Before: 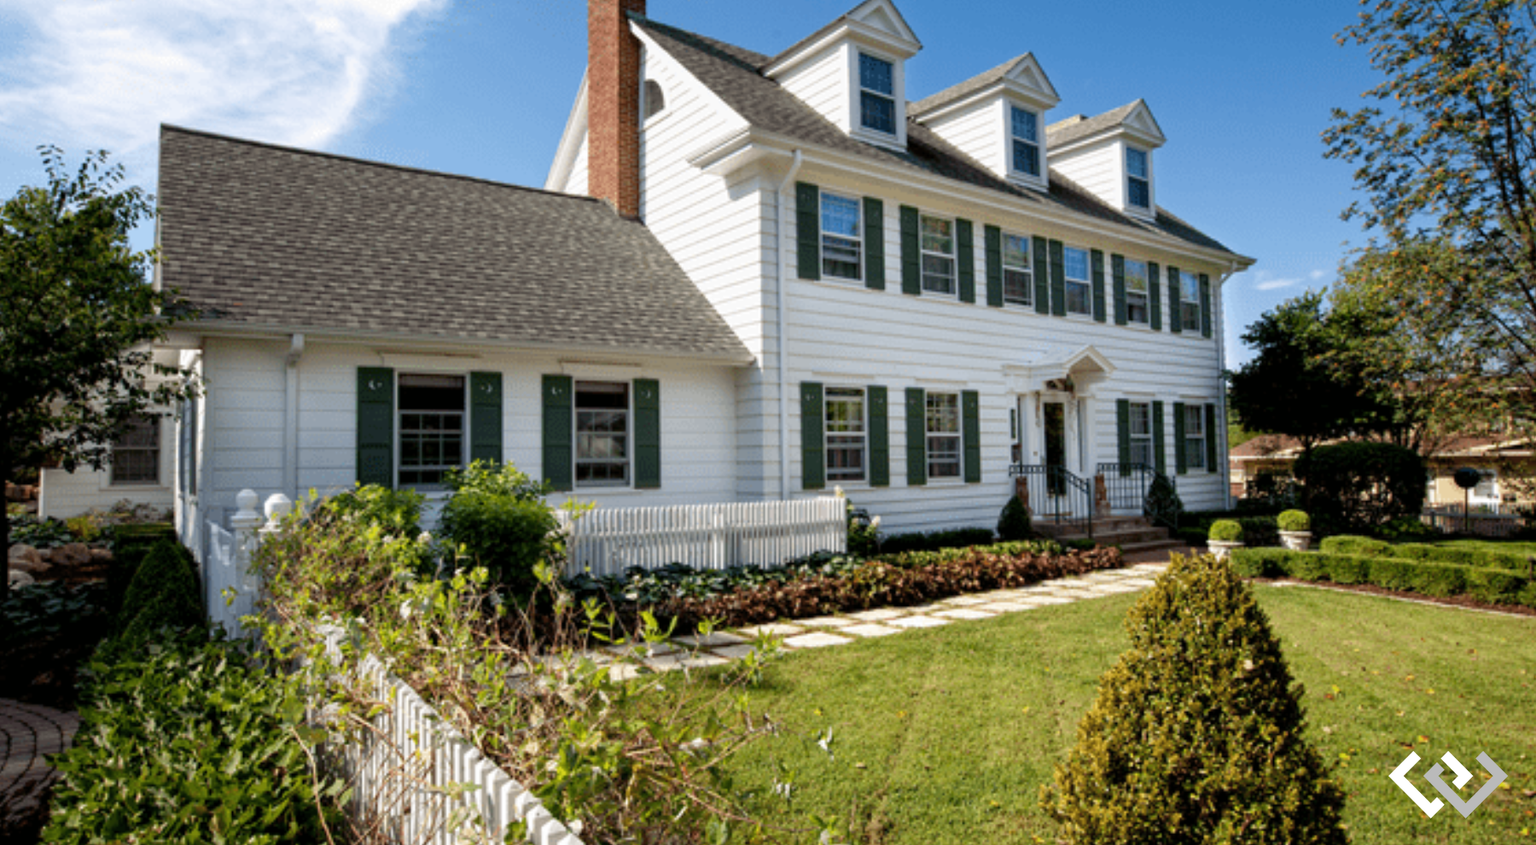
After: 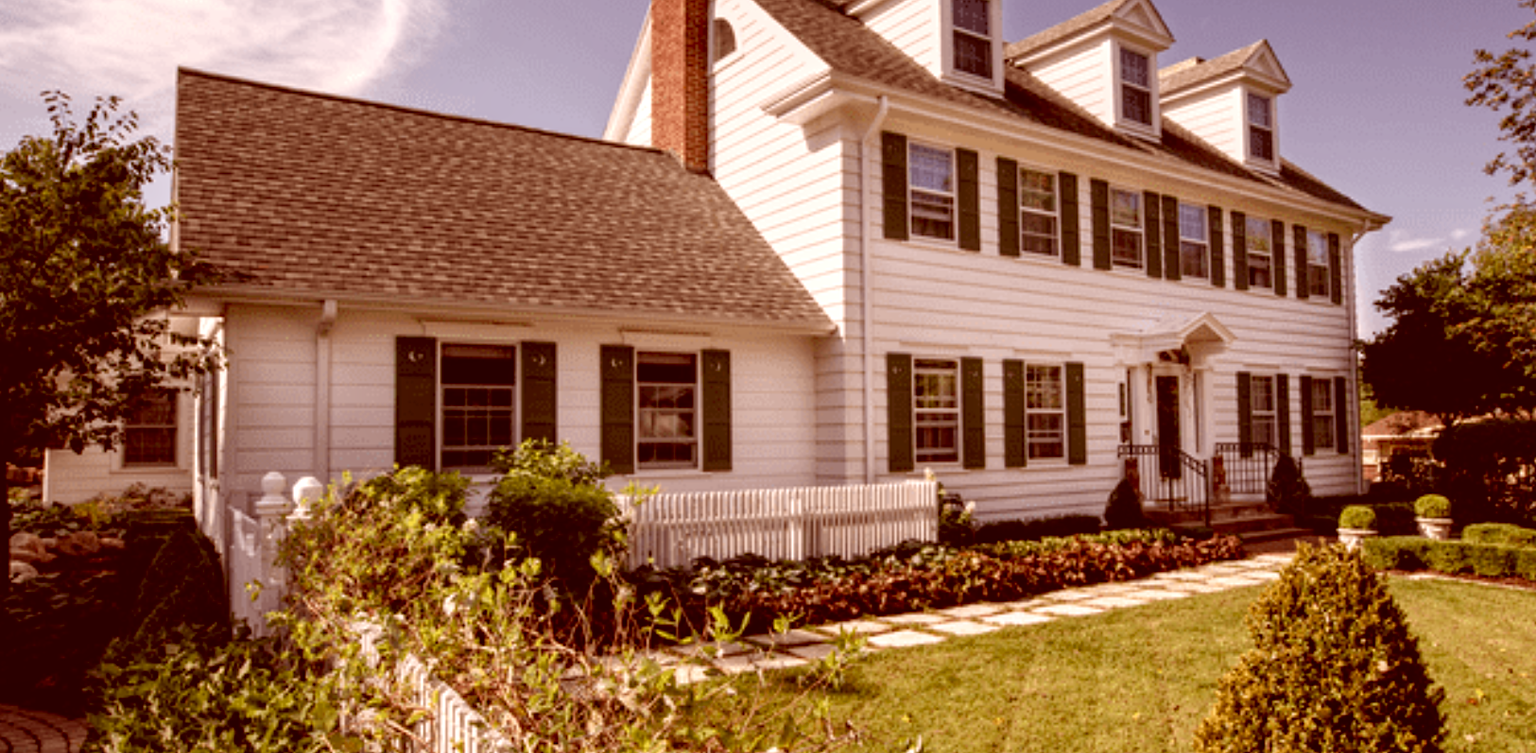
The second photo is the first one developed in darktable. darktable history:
local contrast: detail 130%
color correction: highlights a* 9.03, highlights b* 8.71, shadows a* 40, shadows b* 40, saturation 0.8
crop: top 7.49%, right 9.717%, bottom 11.943%
